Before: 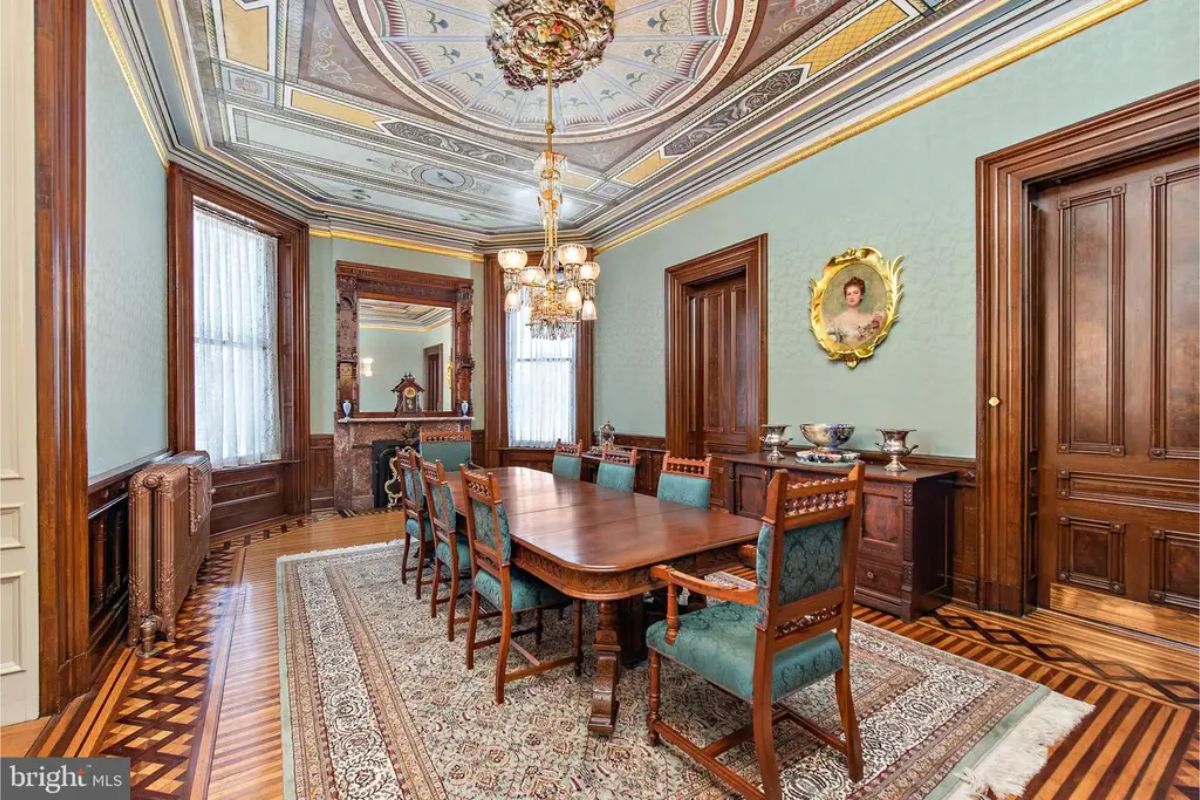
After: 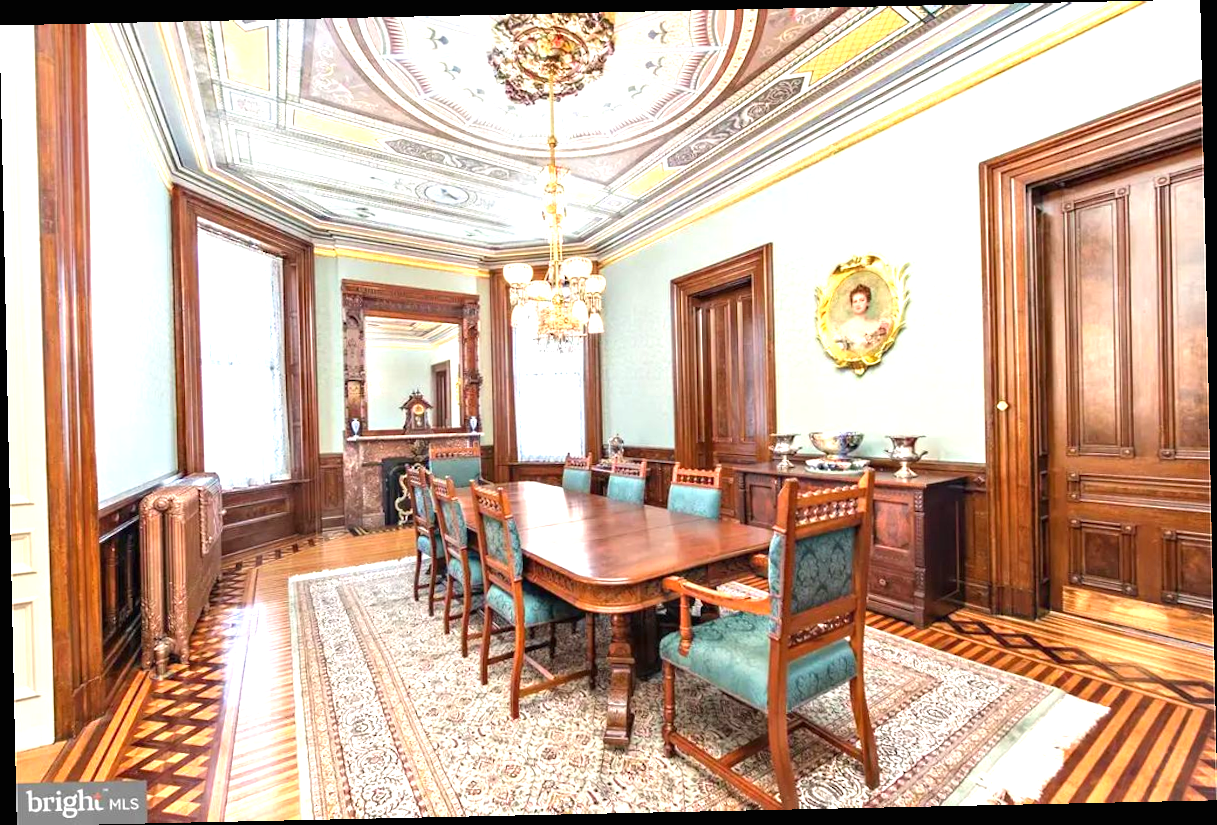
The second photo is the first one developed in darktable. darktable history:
rotate and perspective: rotation -1.24°, automatic cropping off
exposure: black level correction 0, exposure 1.2 EV, compensate exposure bias true, compensate highlight preservation false
